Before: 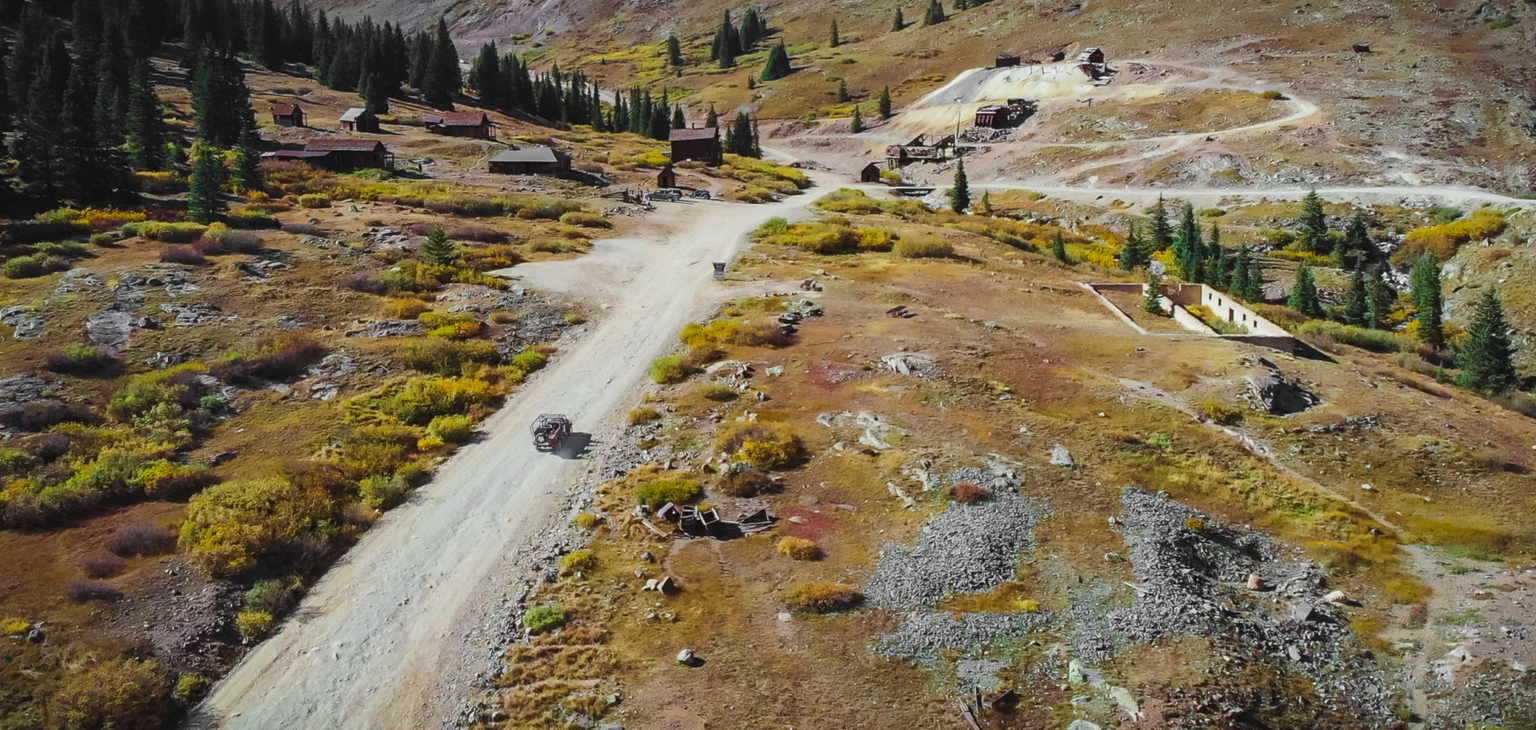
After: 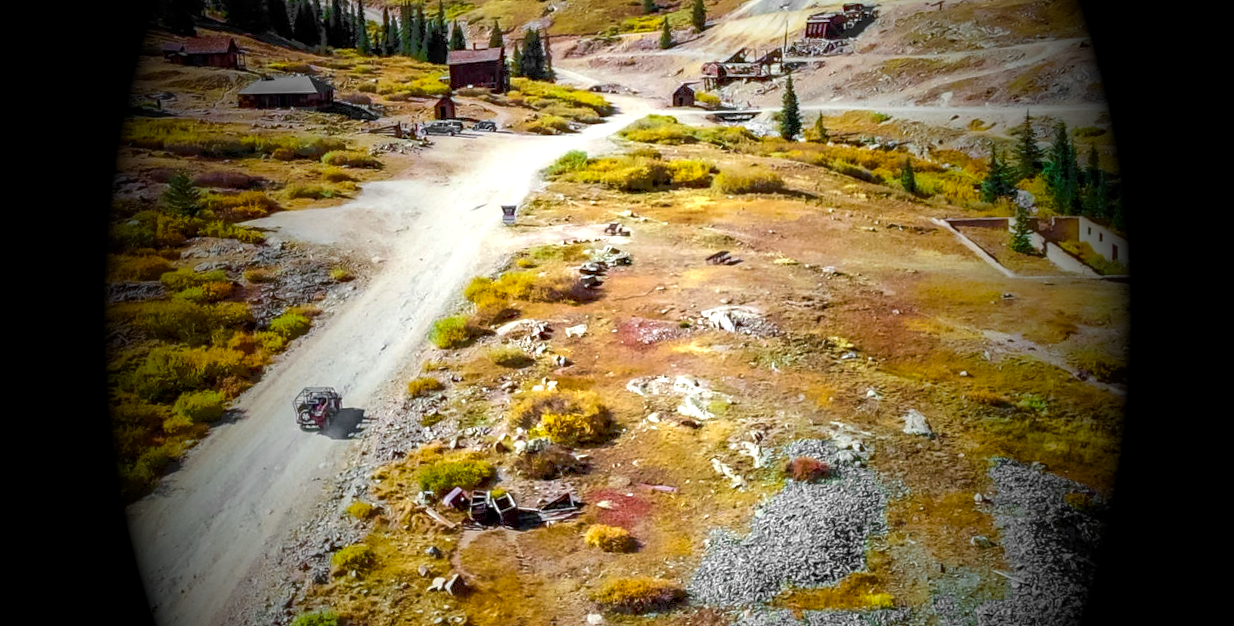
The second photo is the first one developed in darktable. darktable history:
rotate and perspective: rotation -1.32°, lens shift (horizontal) -0.031, crop left 0.015, crop right 0.985, crop top 0.047, crop bottom 0.982
crop and rotate: left 17.046%, top 10.659%, right 12.989%, bottom 14.553%
exposure: black level correction 0.008, exposure 0.979 EV, compensate highlight preservation false
tone equalizer: -8 EV -0.528 EV, -7 EV -0.319 EV, -6 EV -0.083 EV, -5 EV 0.413 EV, -4 EV 0.985 EV, -3 EV 0.791 EV, -2 EV -0.01 EV, -1 EV 0.14 EV, +0 EV -0.012 EV, smoothing 1
vignetting: fall-off start 15.9%, fall-off radius 100%, brightness -1, saturation 0.5, width/height ratio 0.719
local contrast: on, module defaults
